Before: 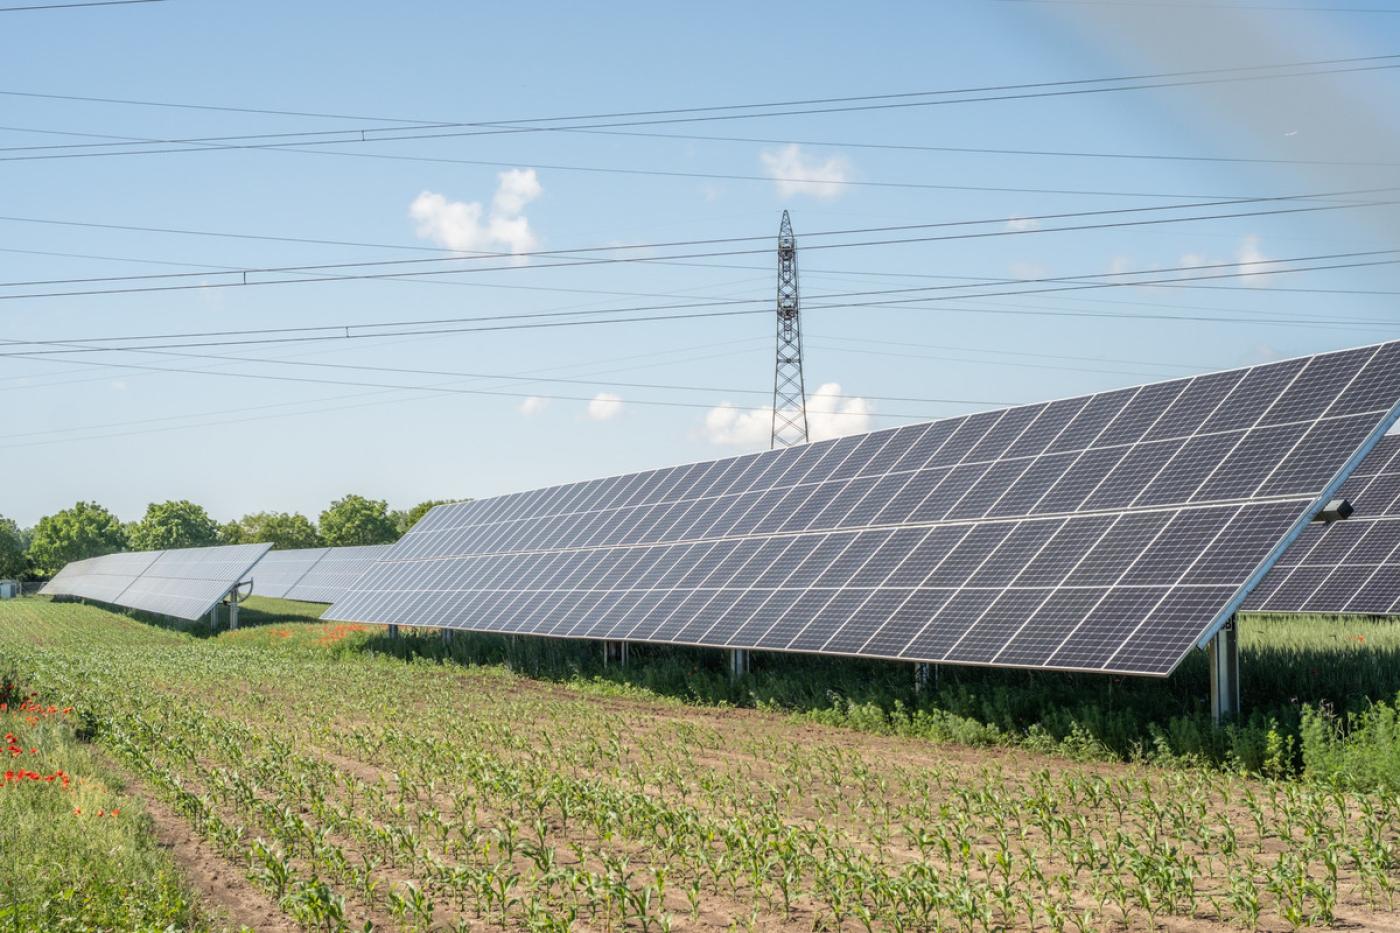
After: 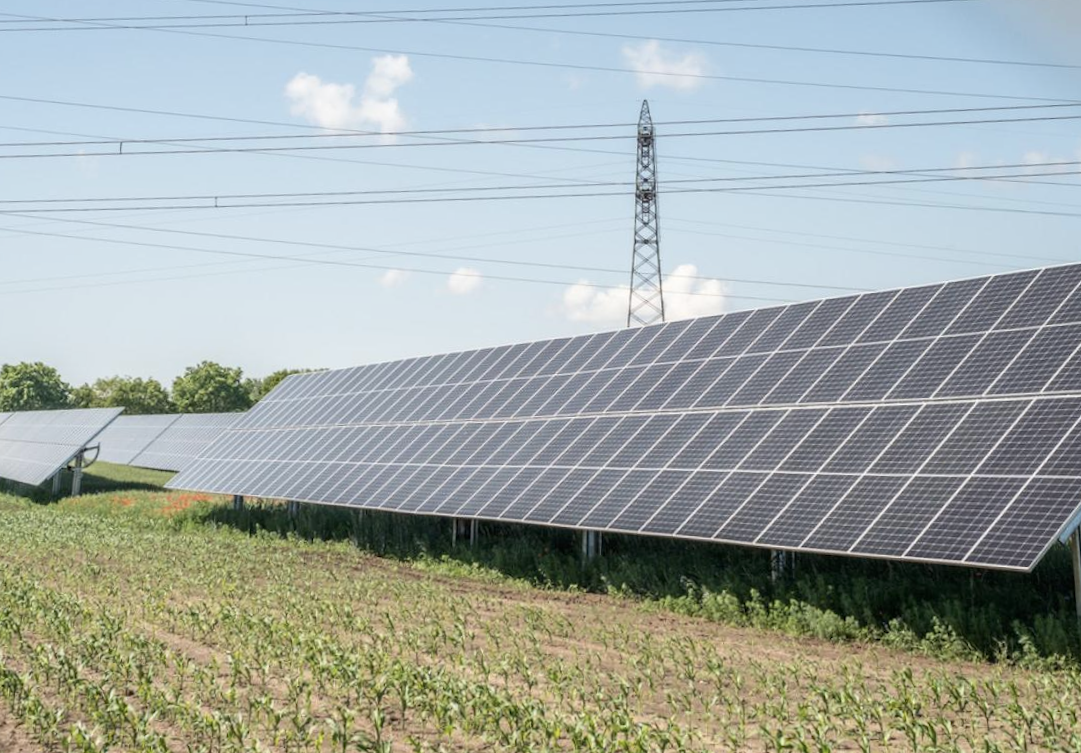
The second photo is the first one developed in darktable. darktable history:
crop and rotate: angle -3.27°, left 5.211%, top 5.211%, right 4.607%, bottom 4.607%
contrast brightness saturation: contrast 0.11, saturation -0.17
rotate and perspective: rotation -1.68°, lens shift (vertical) -0.146, crop left 0.049, crop right 0.912, crop top 0.032, crop bottom 0.96
